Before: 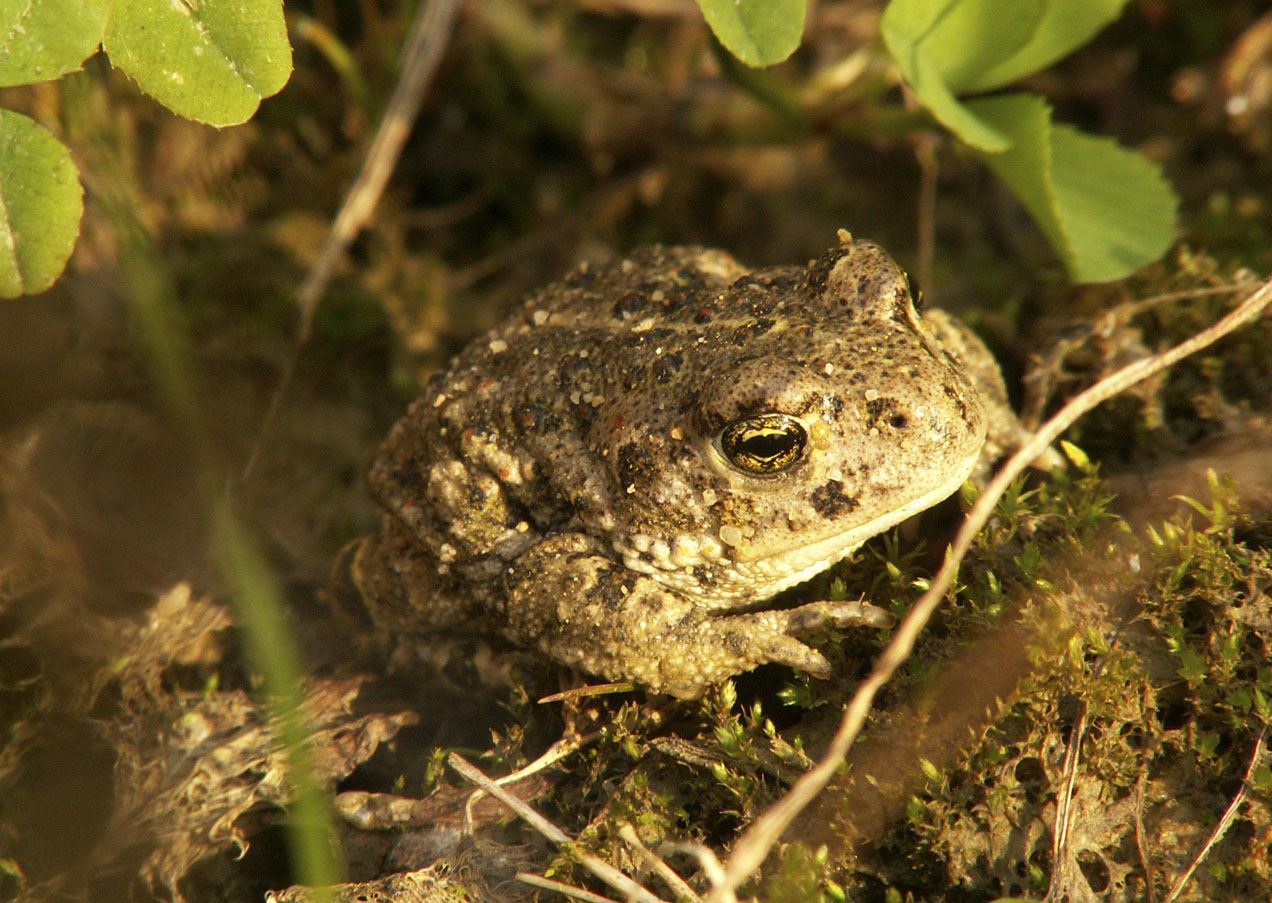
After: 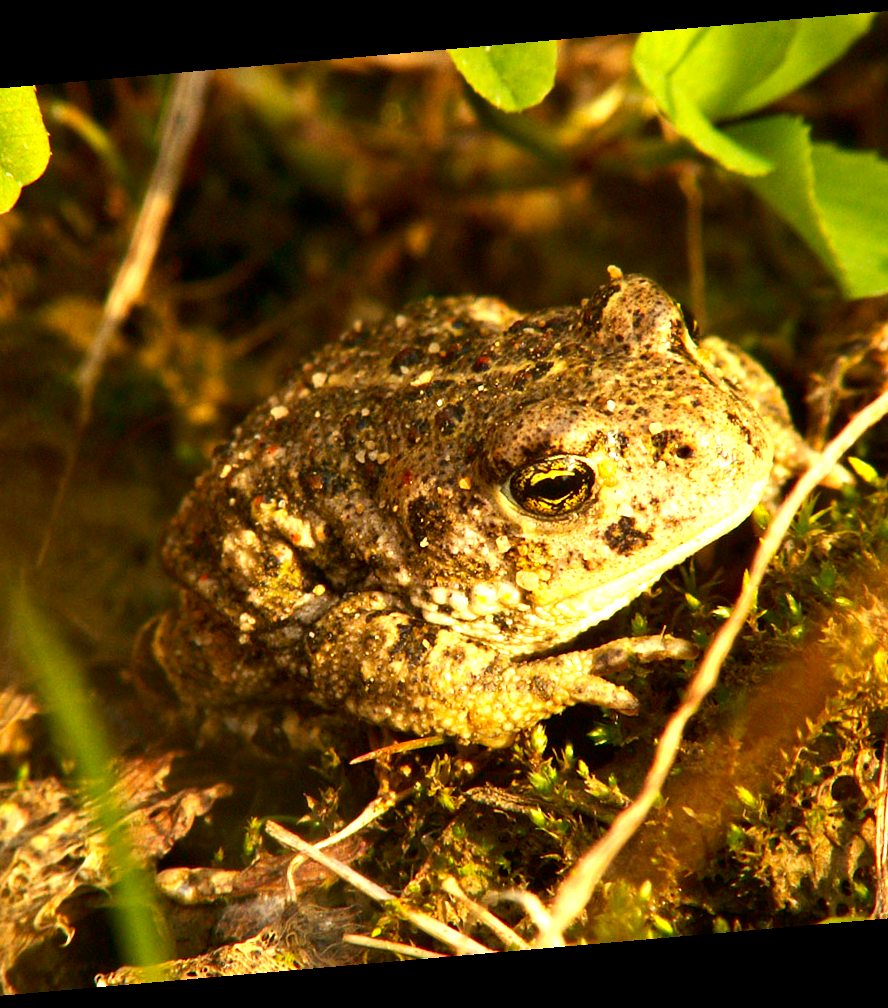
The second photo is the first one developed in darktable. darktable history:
crop and rotate: left 18.442%, right 15.508%
rotate and perspective: rotation -4.98°, automatic cropping off
exposure: black level correction 0, exposure 0.7 EV, compensate exposure bias true, compensate highlight preservation false
contrast brightness saturation: contrast 0.12, brightness -0.12, saturation 0.2
